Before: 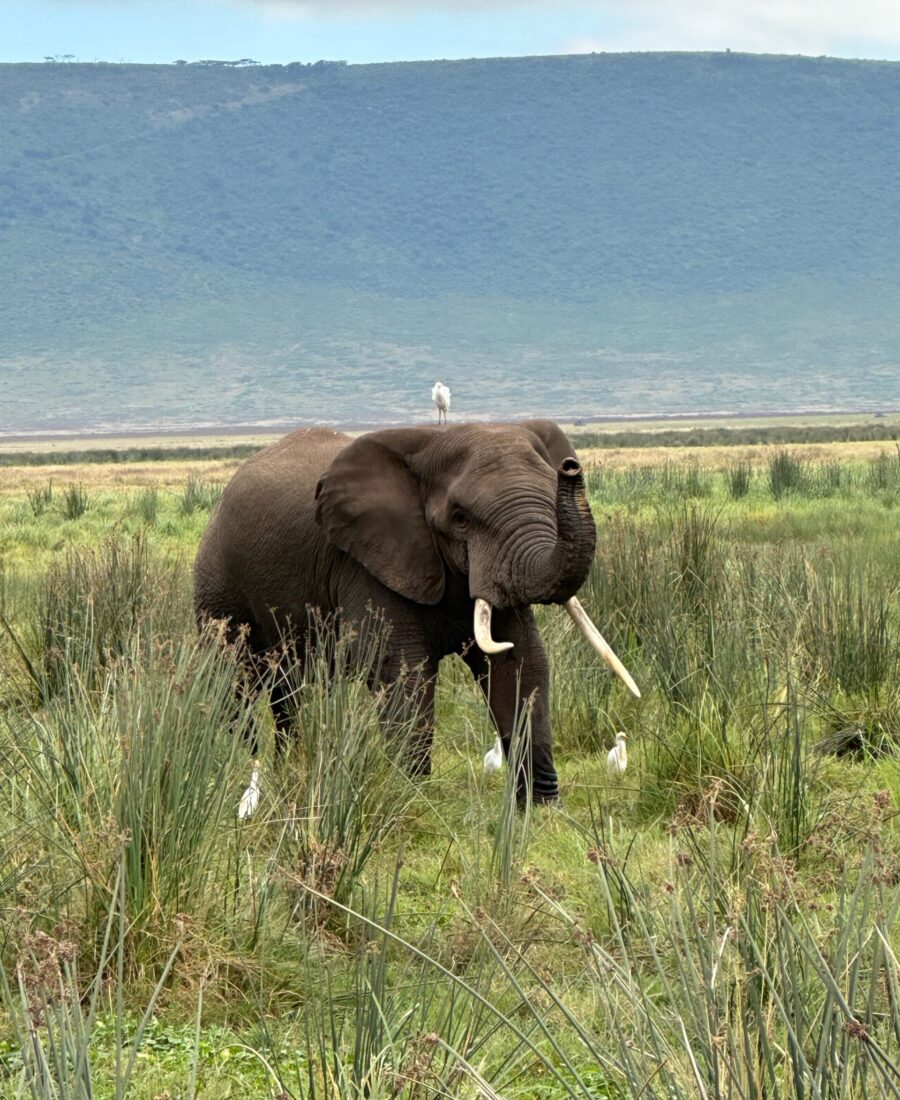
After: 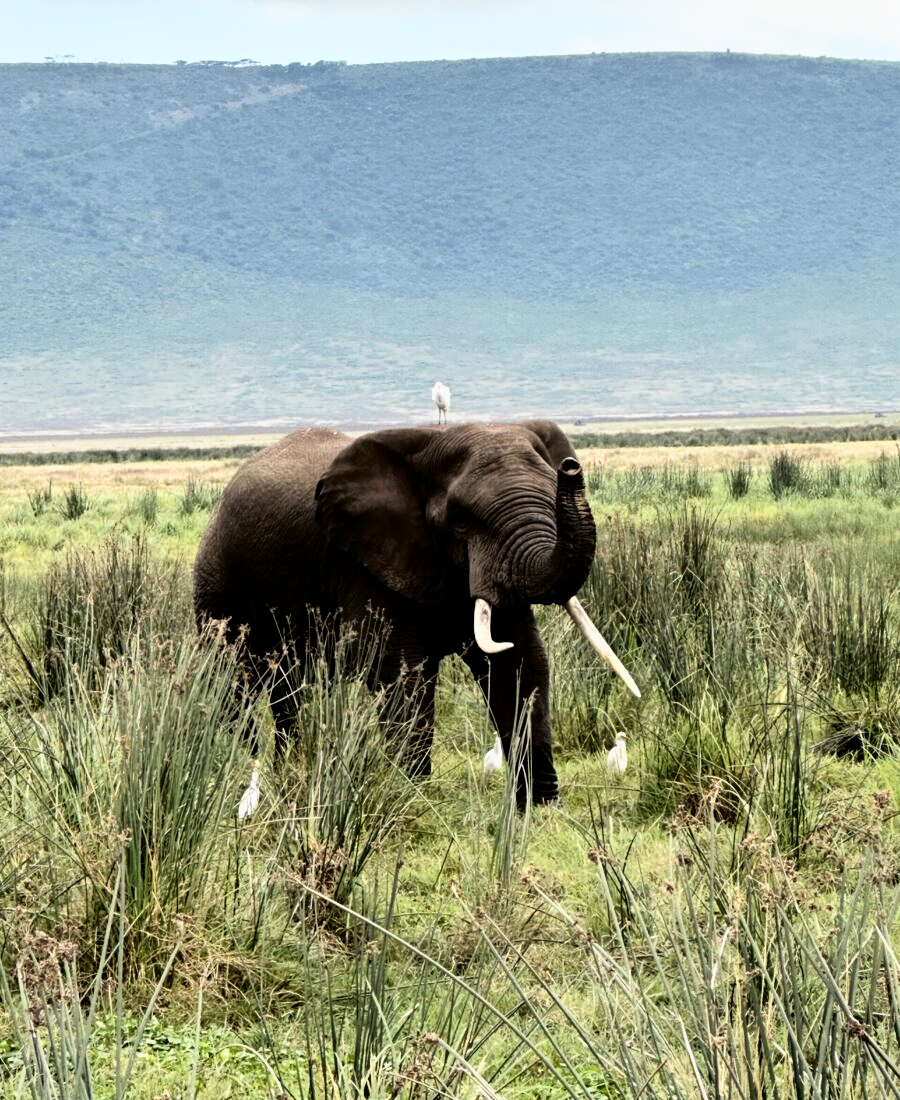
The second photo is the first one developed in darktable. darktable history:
tone curve: curves: ch0 [(0, 0) (0.003, 0.001) (0.011, 0.005) (0.025, 0.011) (0.044, 0.02) (0.069, 0.031) (0.1, 0.045) (0.136, 0.077) (0.177, 0.124) (0.224, 0.181) (0.277, 0.245) (0.335, 0.316) (0.399, 0.393) (0.468, 0.477) (0.543, 0.568) (0.623, 0.666) (0.709, 0.771) (0.801, 0.871) (0.898, 0.965) (1, 1)], color space Lab, independent channels, preserve colors none
filmic rgb: black relative exposure -5.05 EV, white relative exposure 3.53 EV, hardness 3.18, contrast 1.484, highlights saturation mix -49.47%, contrast in shadows safe
